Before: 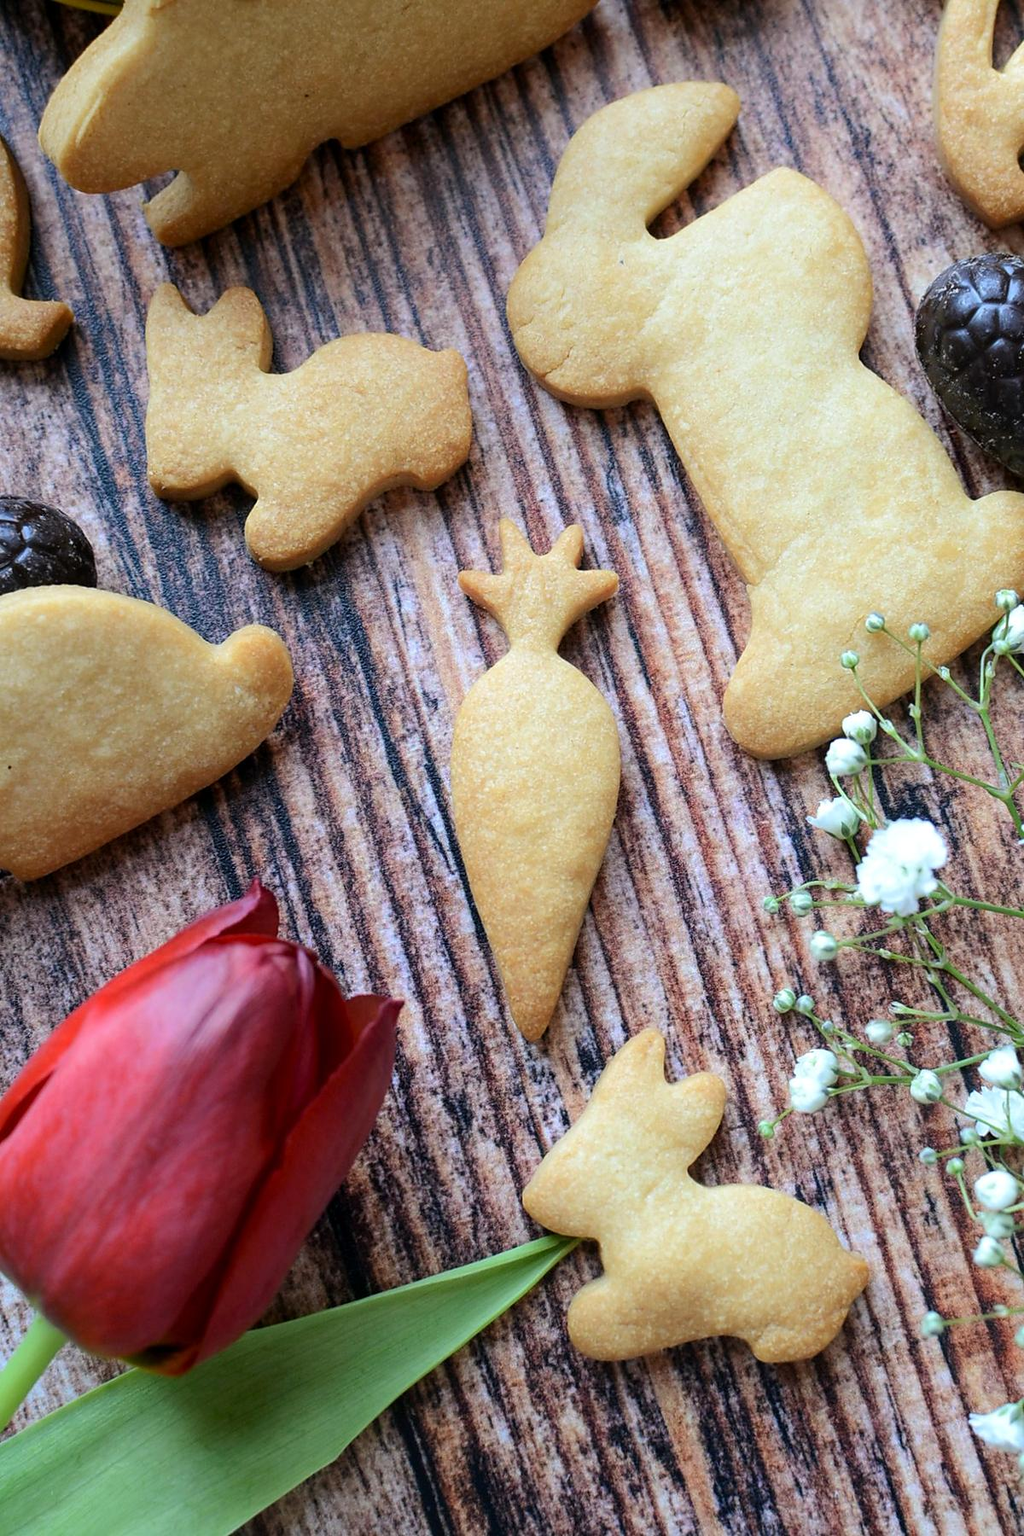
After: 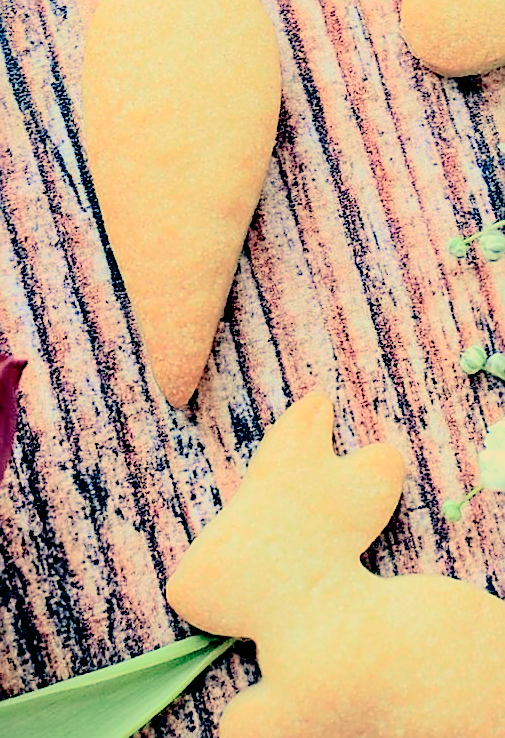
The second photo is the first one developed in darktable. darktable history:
tone curve: curves: ch0 [(0, 0) (0.128, 0.068) (0.292, 0.274) (0.453, 0.507) (0.653, 0.717) (0.785, 0.817) (0.995, 0.917)]; ch1 [(0, 0) (0.384, 0.365) (0.463, 0.447) (0.486, 0.474) (0.503, 0.497) (0.52, 0.525) (0.559, 0.591) (0.583, 0.623) (0.672, 0.699) (0.766, 0.773) (1, 1)]; ch2 [(0, 0) (0.374, 0.344) (0.446, 0.443) (0.501, 0.5) (0.527, 0.549) (0.565, 0.582) (0.624, 0.632) (1, 1)], color space Lab, independent channels, preserve colors none
contrast brightness saturation: brightness 0.28
white balance: emerald 1
sharpen: on, module defaults
crop: left 37.221%, top 45.169%, right 20.63%, bottom 13.777%
color balance rgb: shadows lift › chroma 2%, shadows lift › hue 263°, highlights gain › chroma 8%, highlights gain › hue 84°, linear chroma grading › global chroma -15%, saturation formula JzAzBz (2021)
color balance: lift [0.975, 0.993, 1, 1.015], gamma [1.1, 1, 1, 0.945], gain [1, 1.04, 1, 0.95]
